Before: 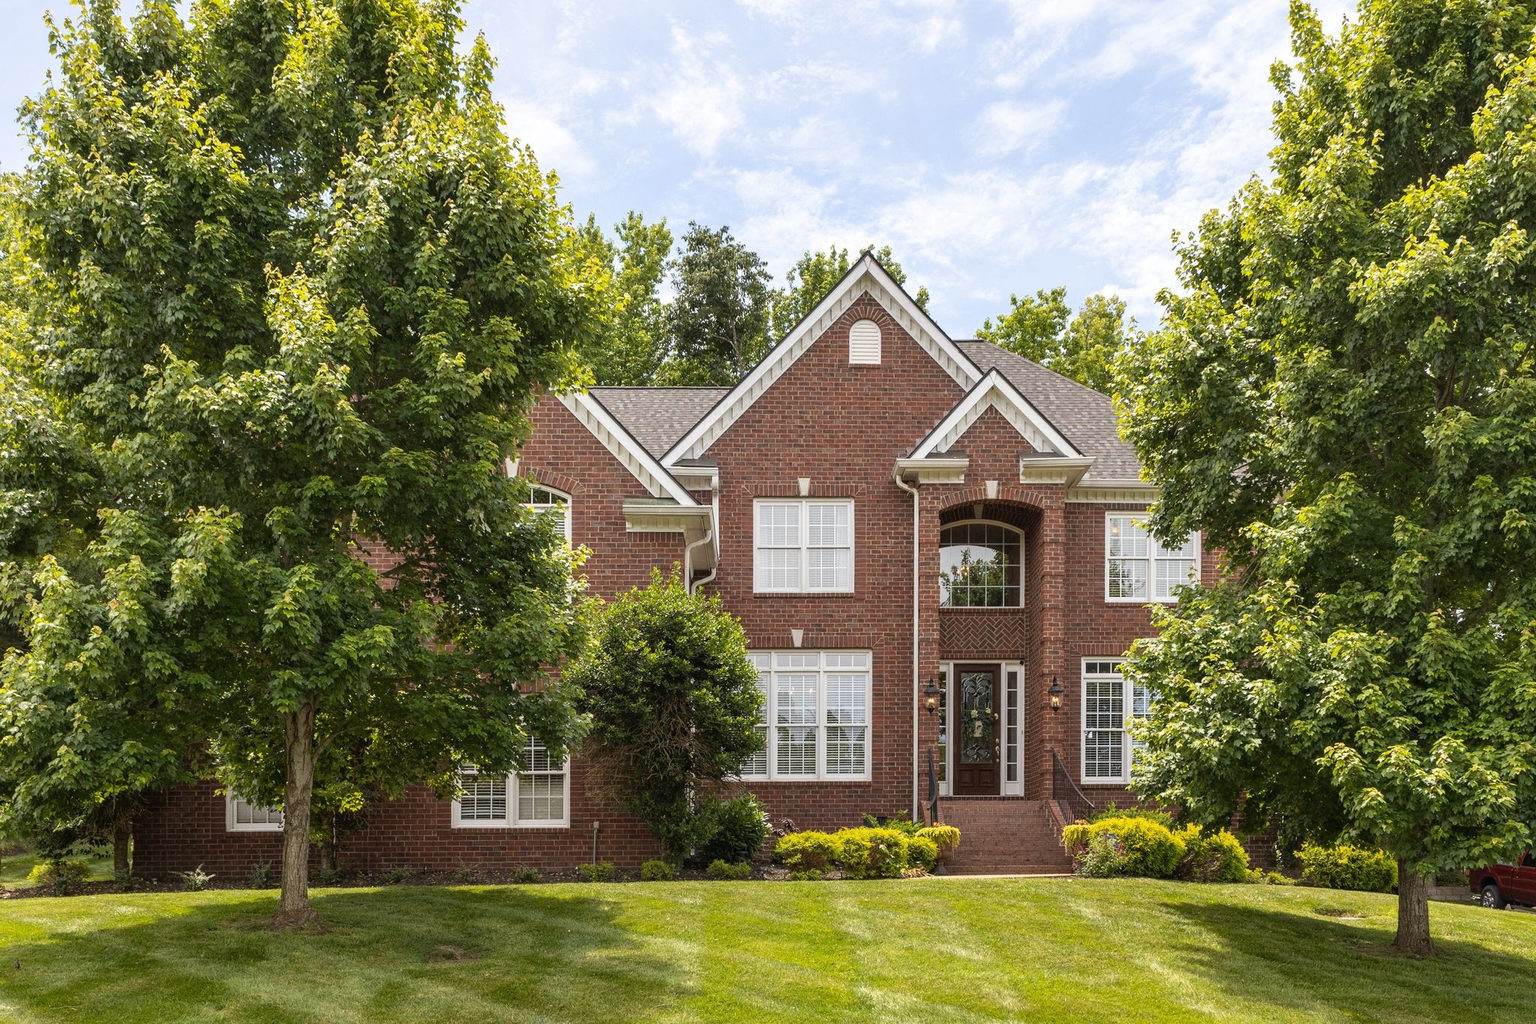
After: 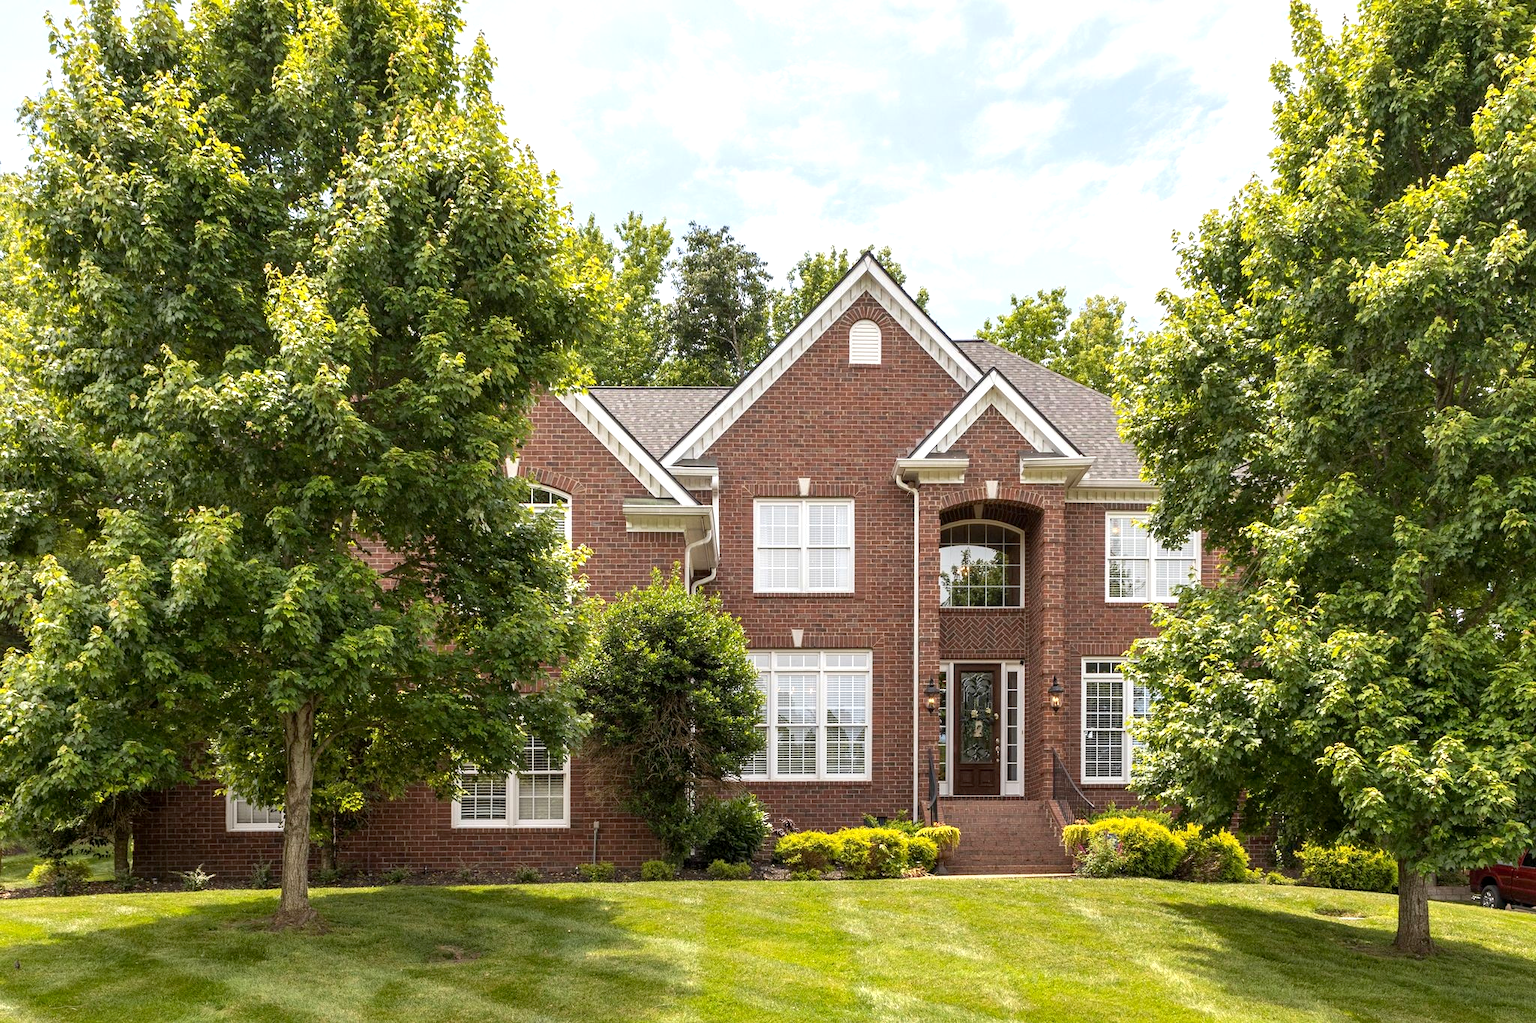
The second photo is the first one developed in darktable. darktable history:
exposure: black level correction 0.003, exposure 0.386 EV, compensate highlight preservation false
